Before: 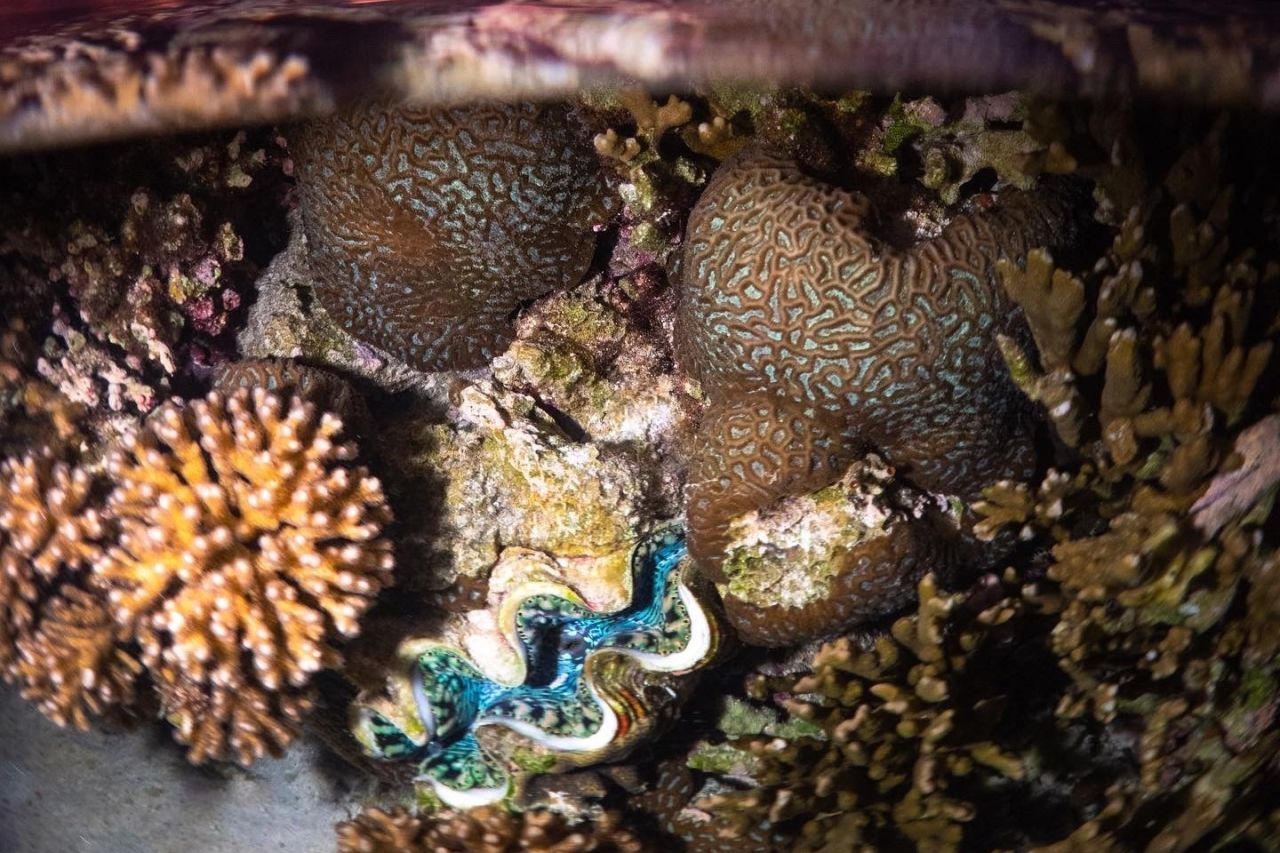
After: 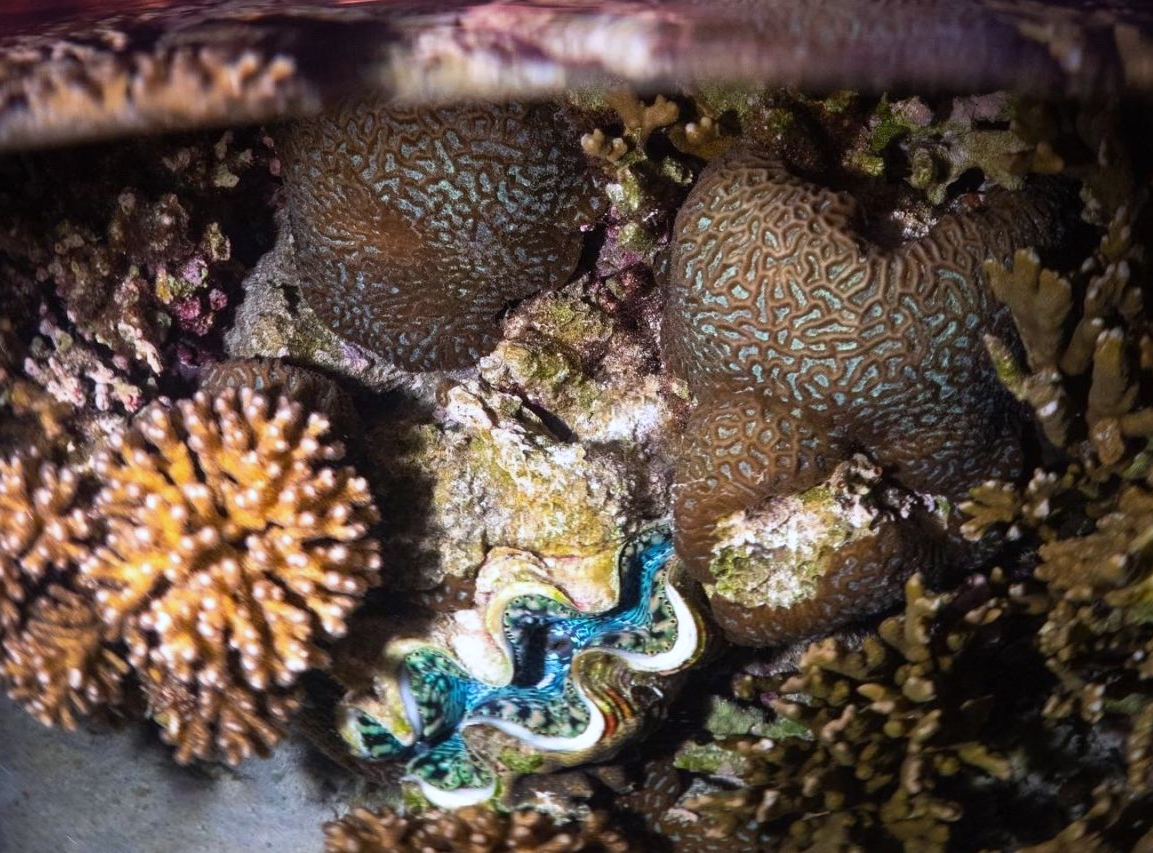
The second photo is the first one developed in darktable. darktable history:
crop and rotate: left 1.088%, right 8.807%
white balance: red 0.967, blue 1.049
